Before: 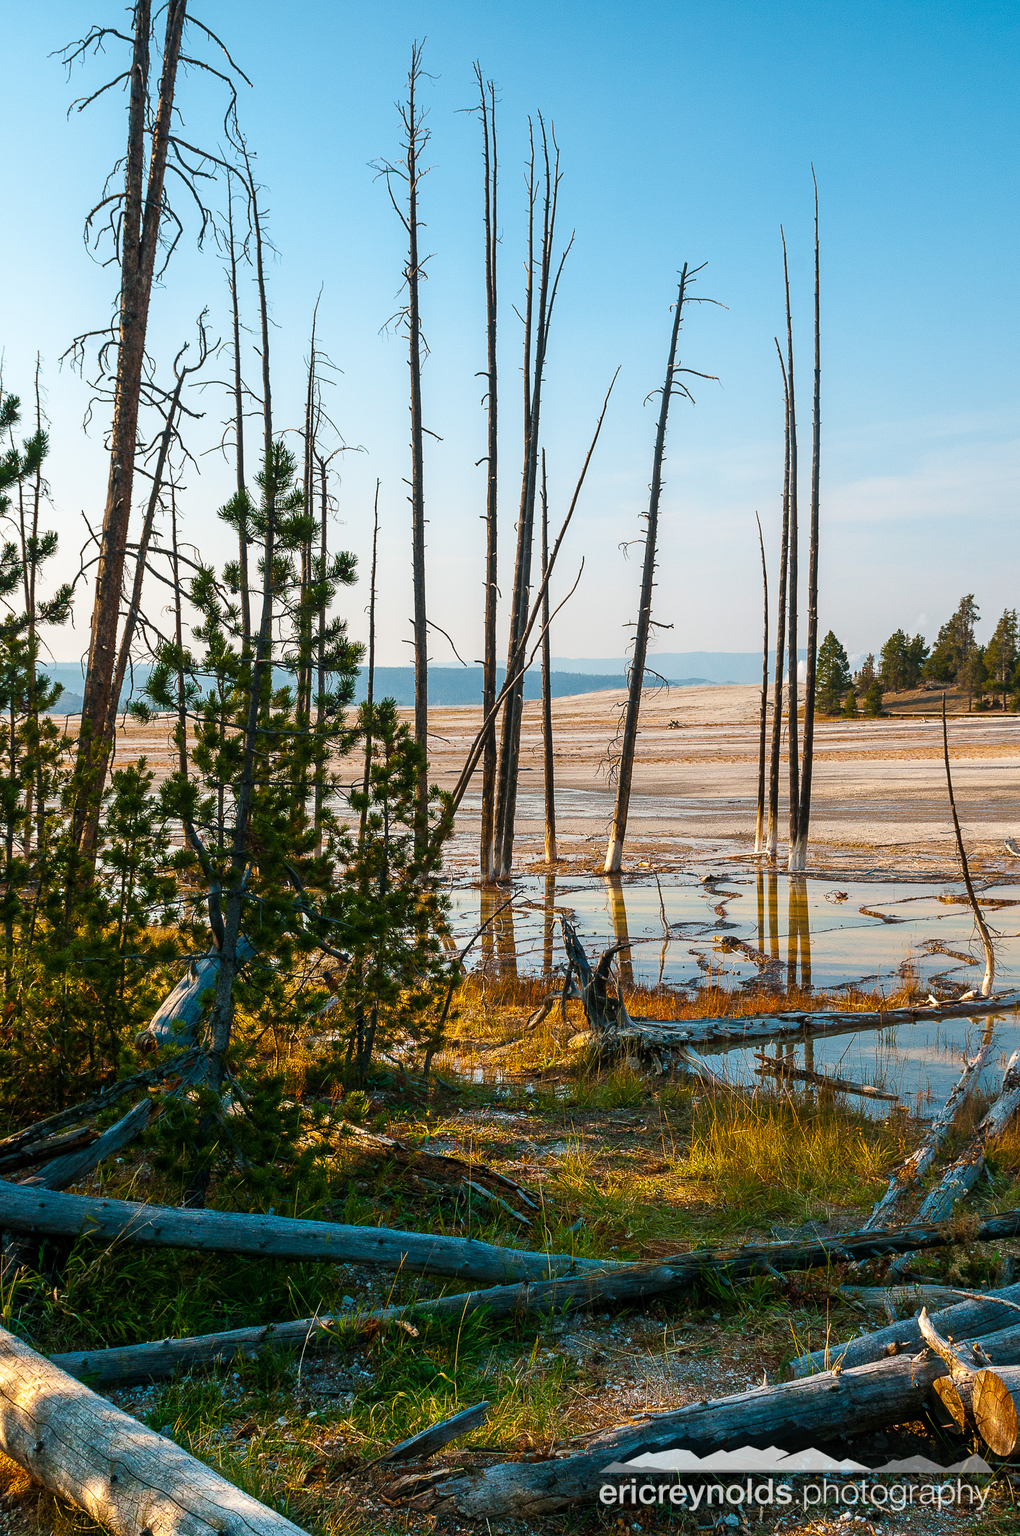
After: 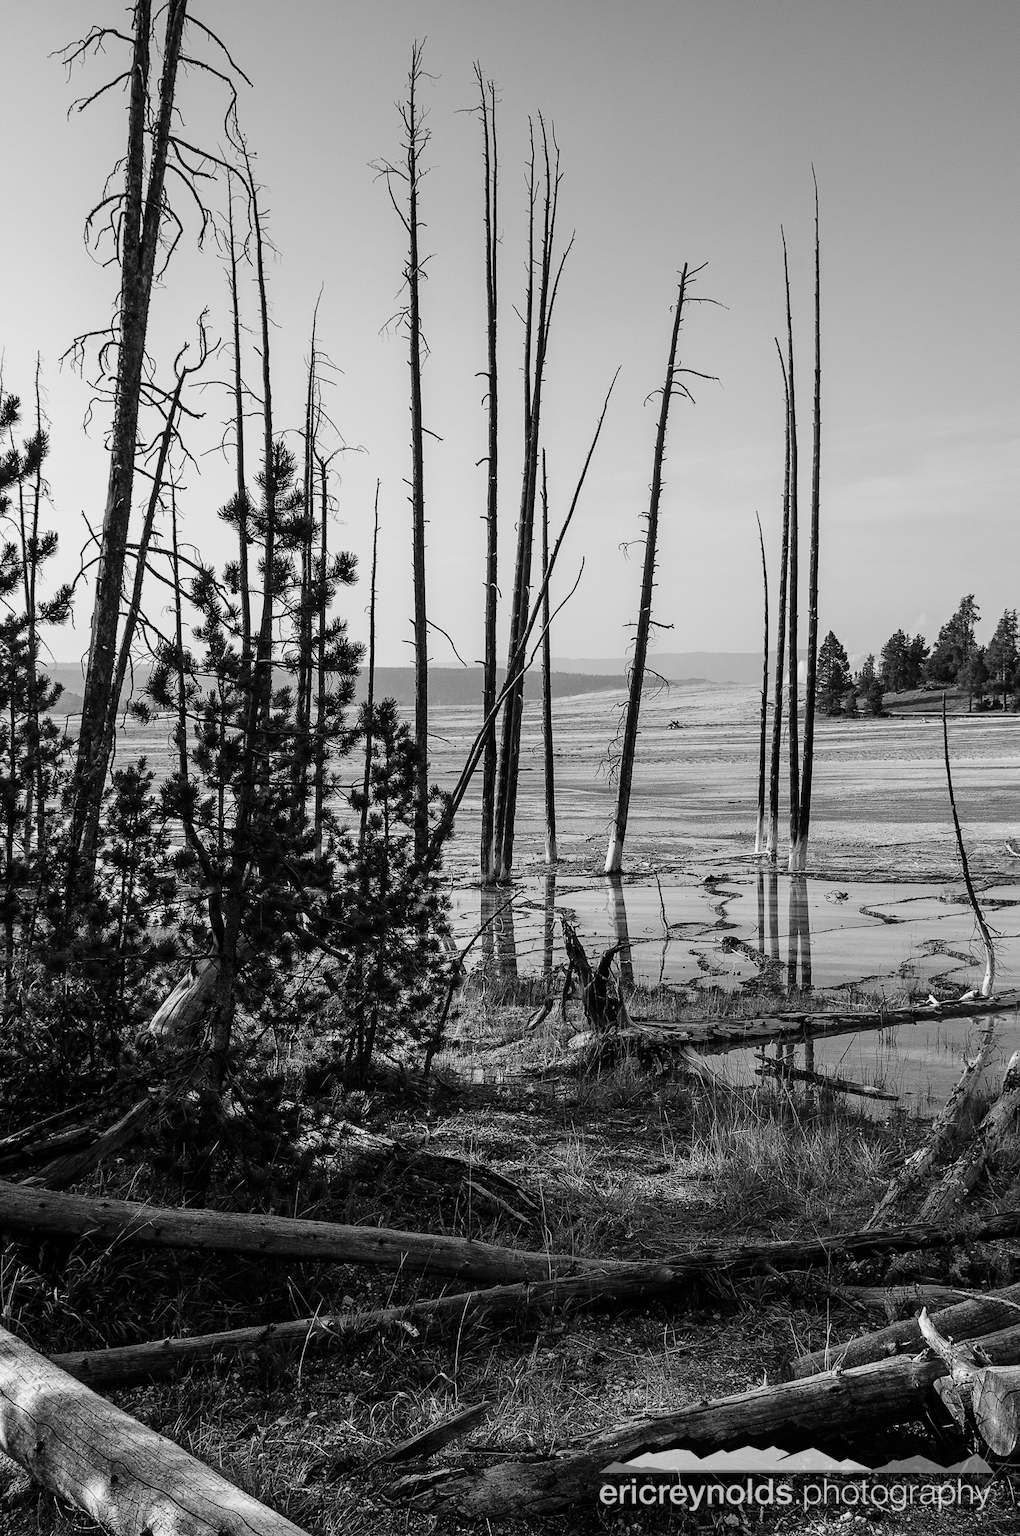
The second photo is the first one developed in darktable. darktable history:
monochrome: a -71.75, b 75.82
fill light: exposure -2 EV, width 8.6
